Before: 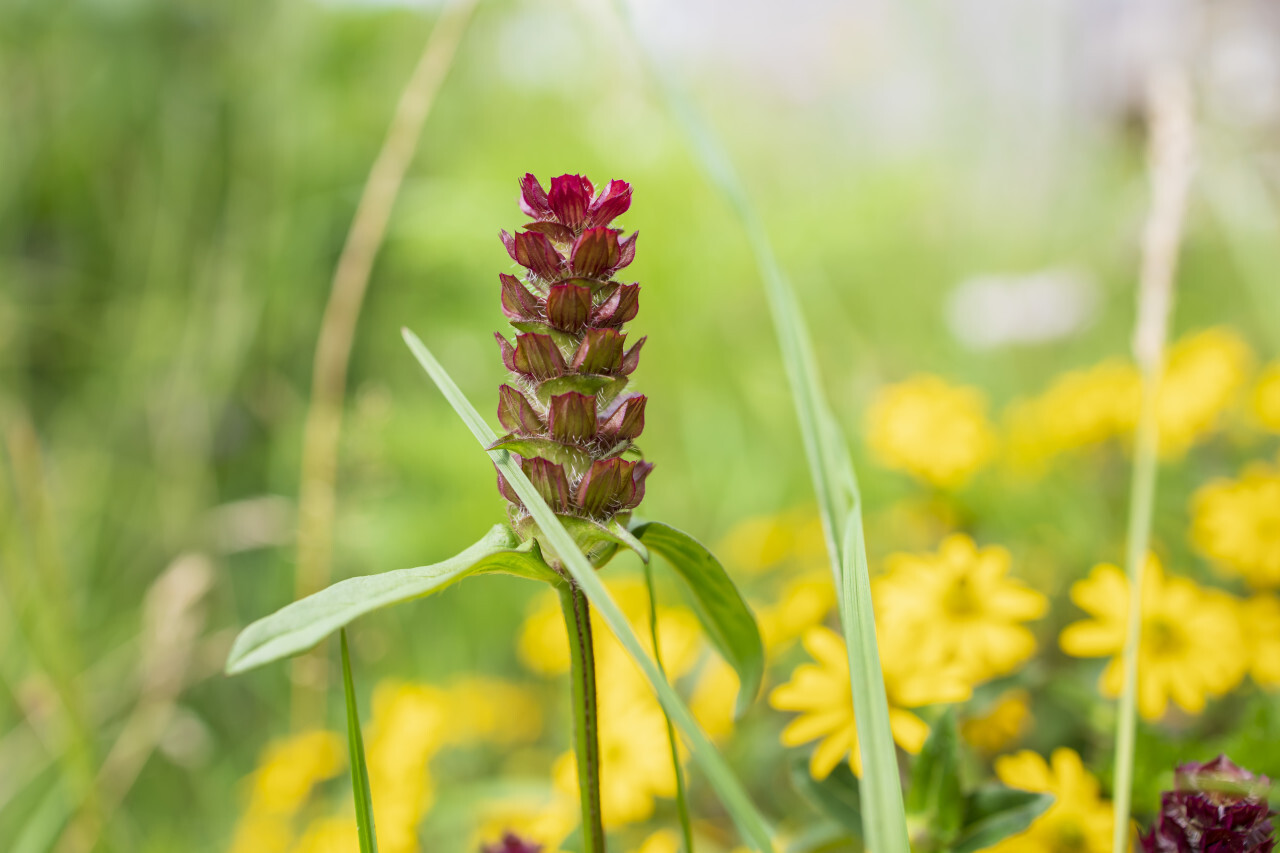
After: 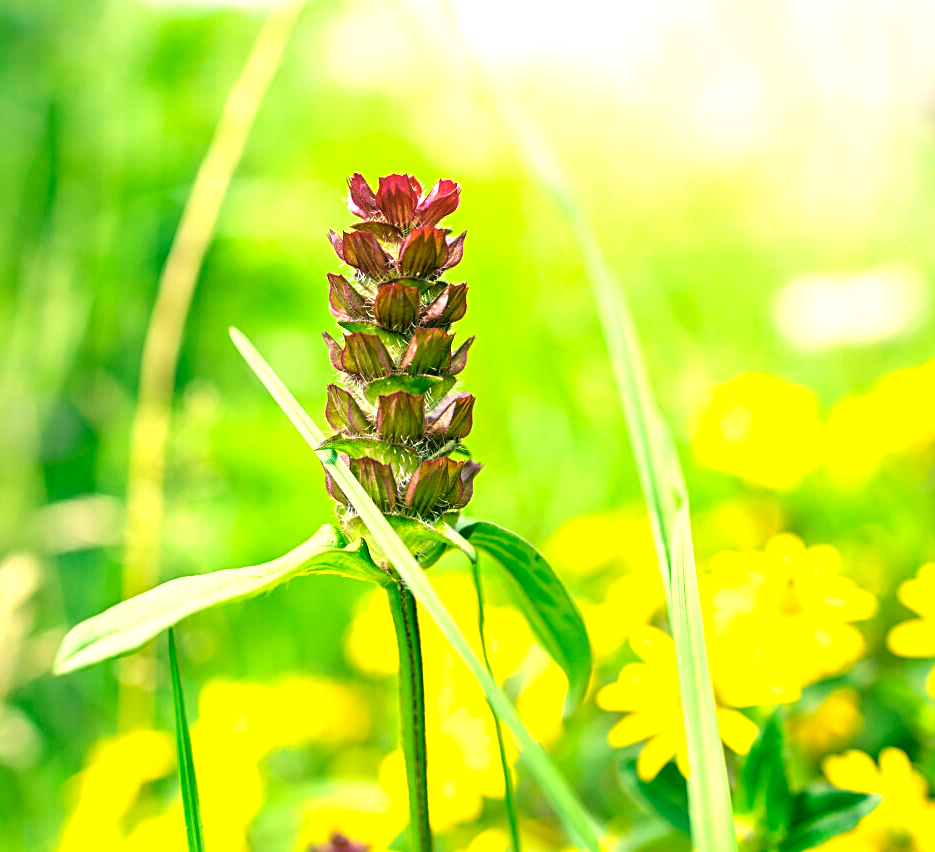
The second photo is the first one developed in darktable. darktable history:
color calibration: illuminant as shot in camera, x 0.378, y 0.381, temperature 4097.07 K
color correction: highlights a* 2.18, highlights b* 34.21, shadows a* -37.08, shadows b* -5.63
local contrast: mode bilateral grid, contrast 20, coarseness 50, detail 119%, midtone range 0.2
levels: gray 59.35%, levels [0, 0.394, 0.787]
sharpen: radius 2.728
crop: left 13.474%, top 0%, right 13.472%
